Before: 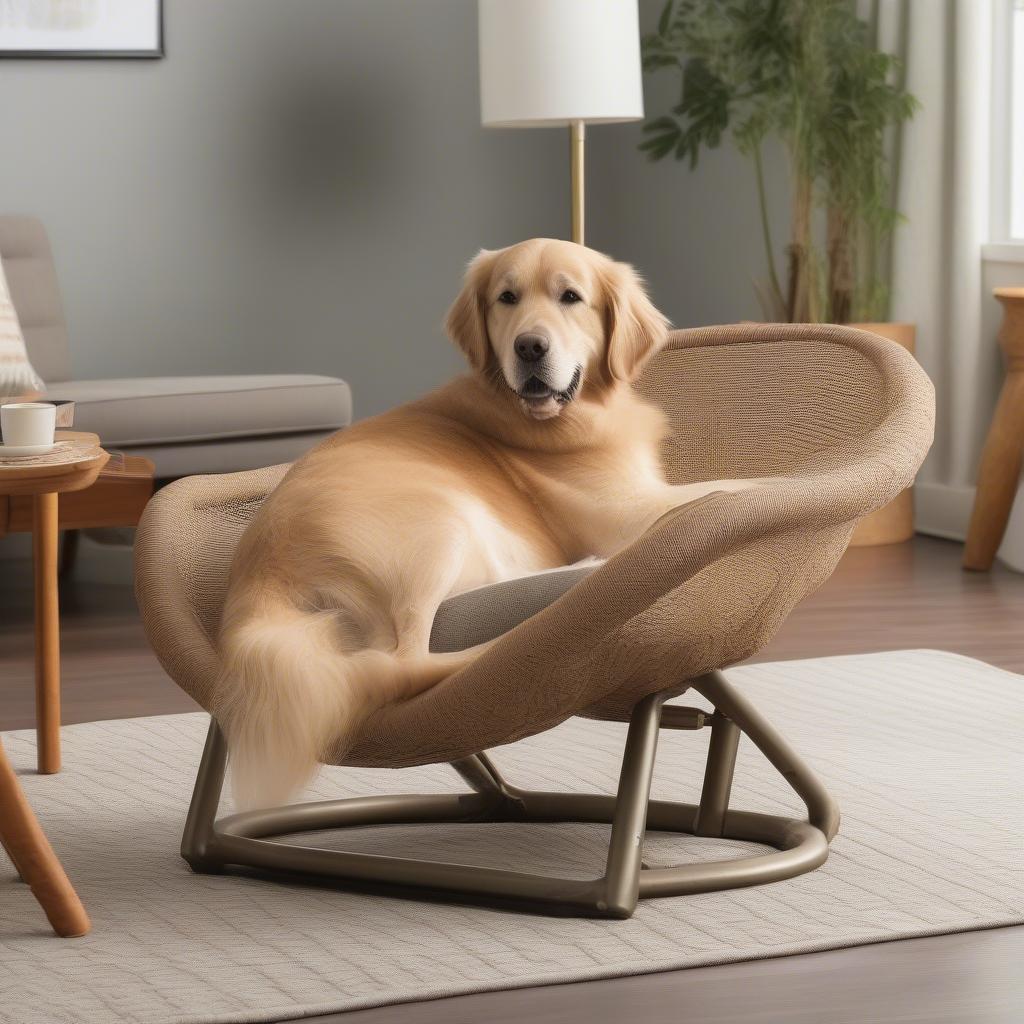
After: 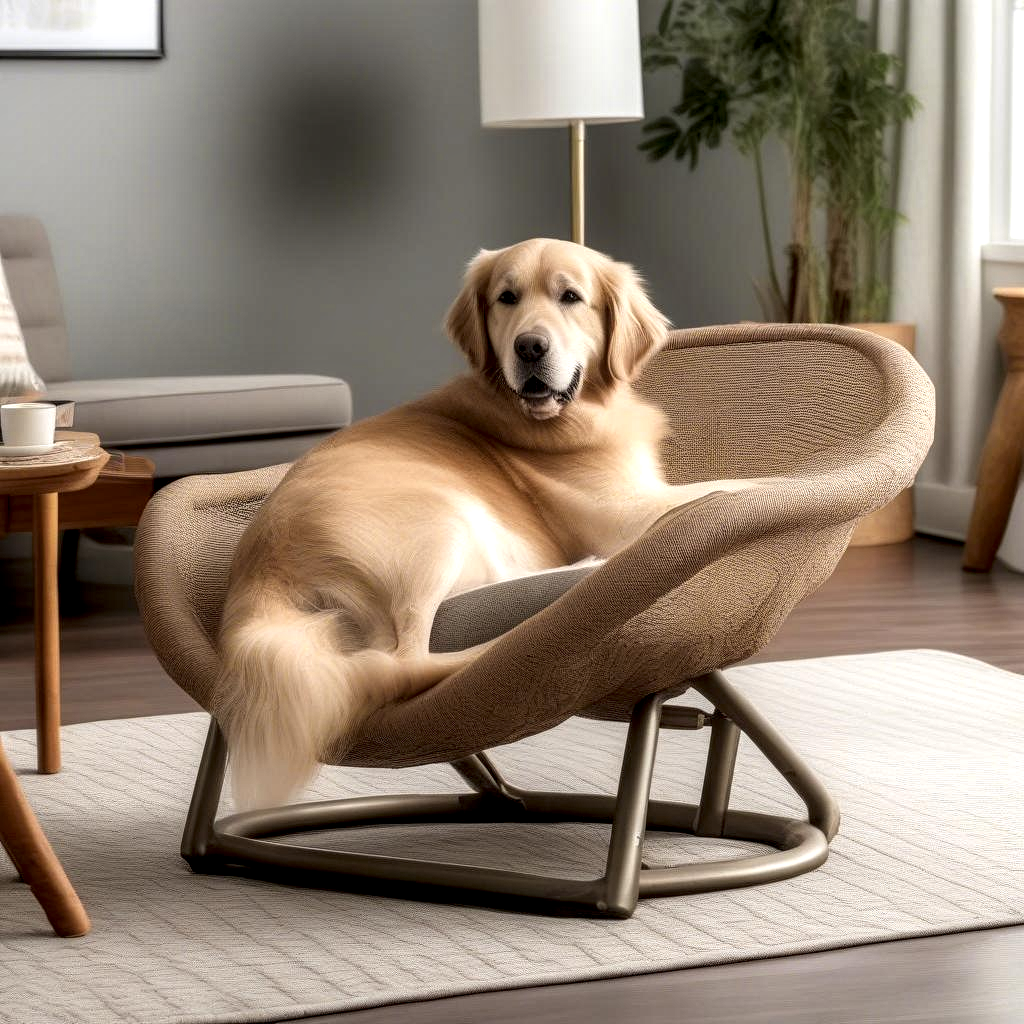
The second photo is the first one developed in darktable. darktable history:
contrast equalizer: octaves 7, y [[0.5, 0.5, 0.472, 0.5, 0.5, 0.5], [0.5 ×6], [0.5 ×6], [0 ×6], [0 ×6]]
local contrast: highlights 19%, detail 186%
